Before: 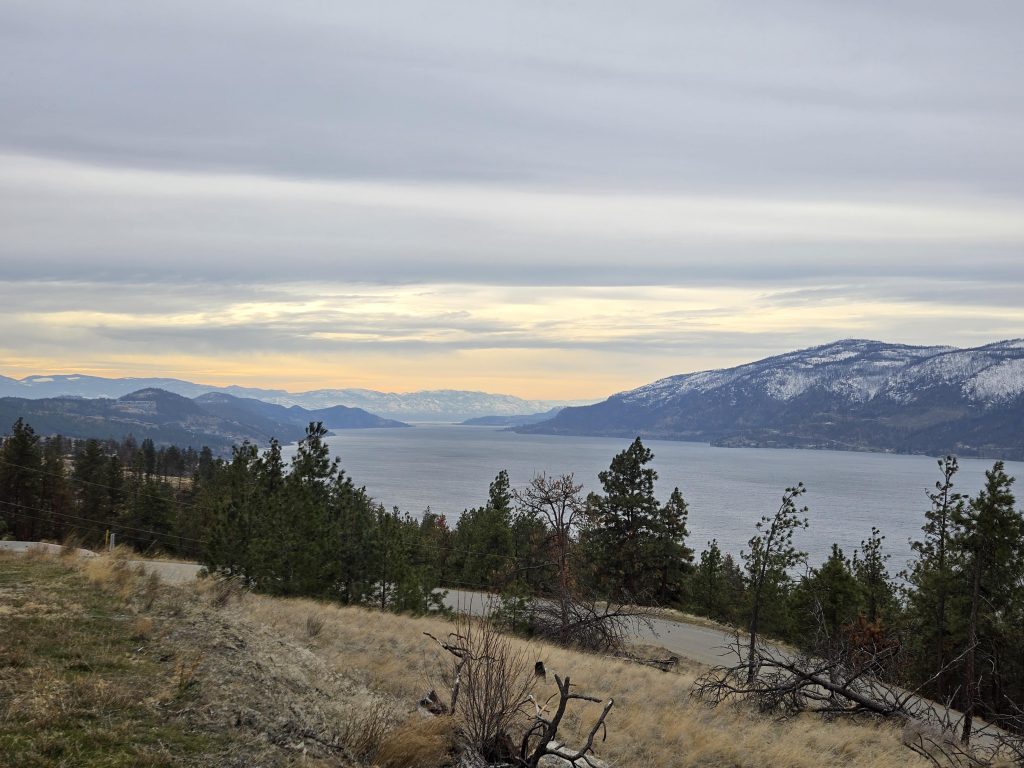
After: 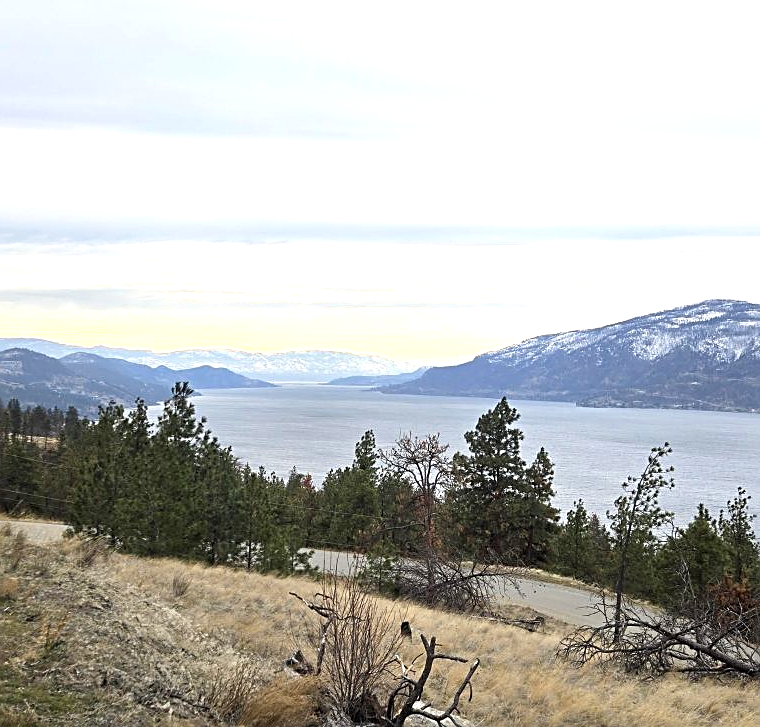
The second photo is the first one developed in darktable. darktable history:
exposure: black level correction 0, exposure 1 EV, compensate exposure bias true, compensate highlight preservation false
crop and rotate: left 13.15%, top 5.251%, right 12.609%
sharpen: on, module defaults
